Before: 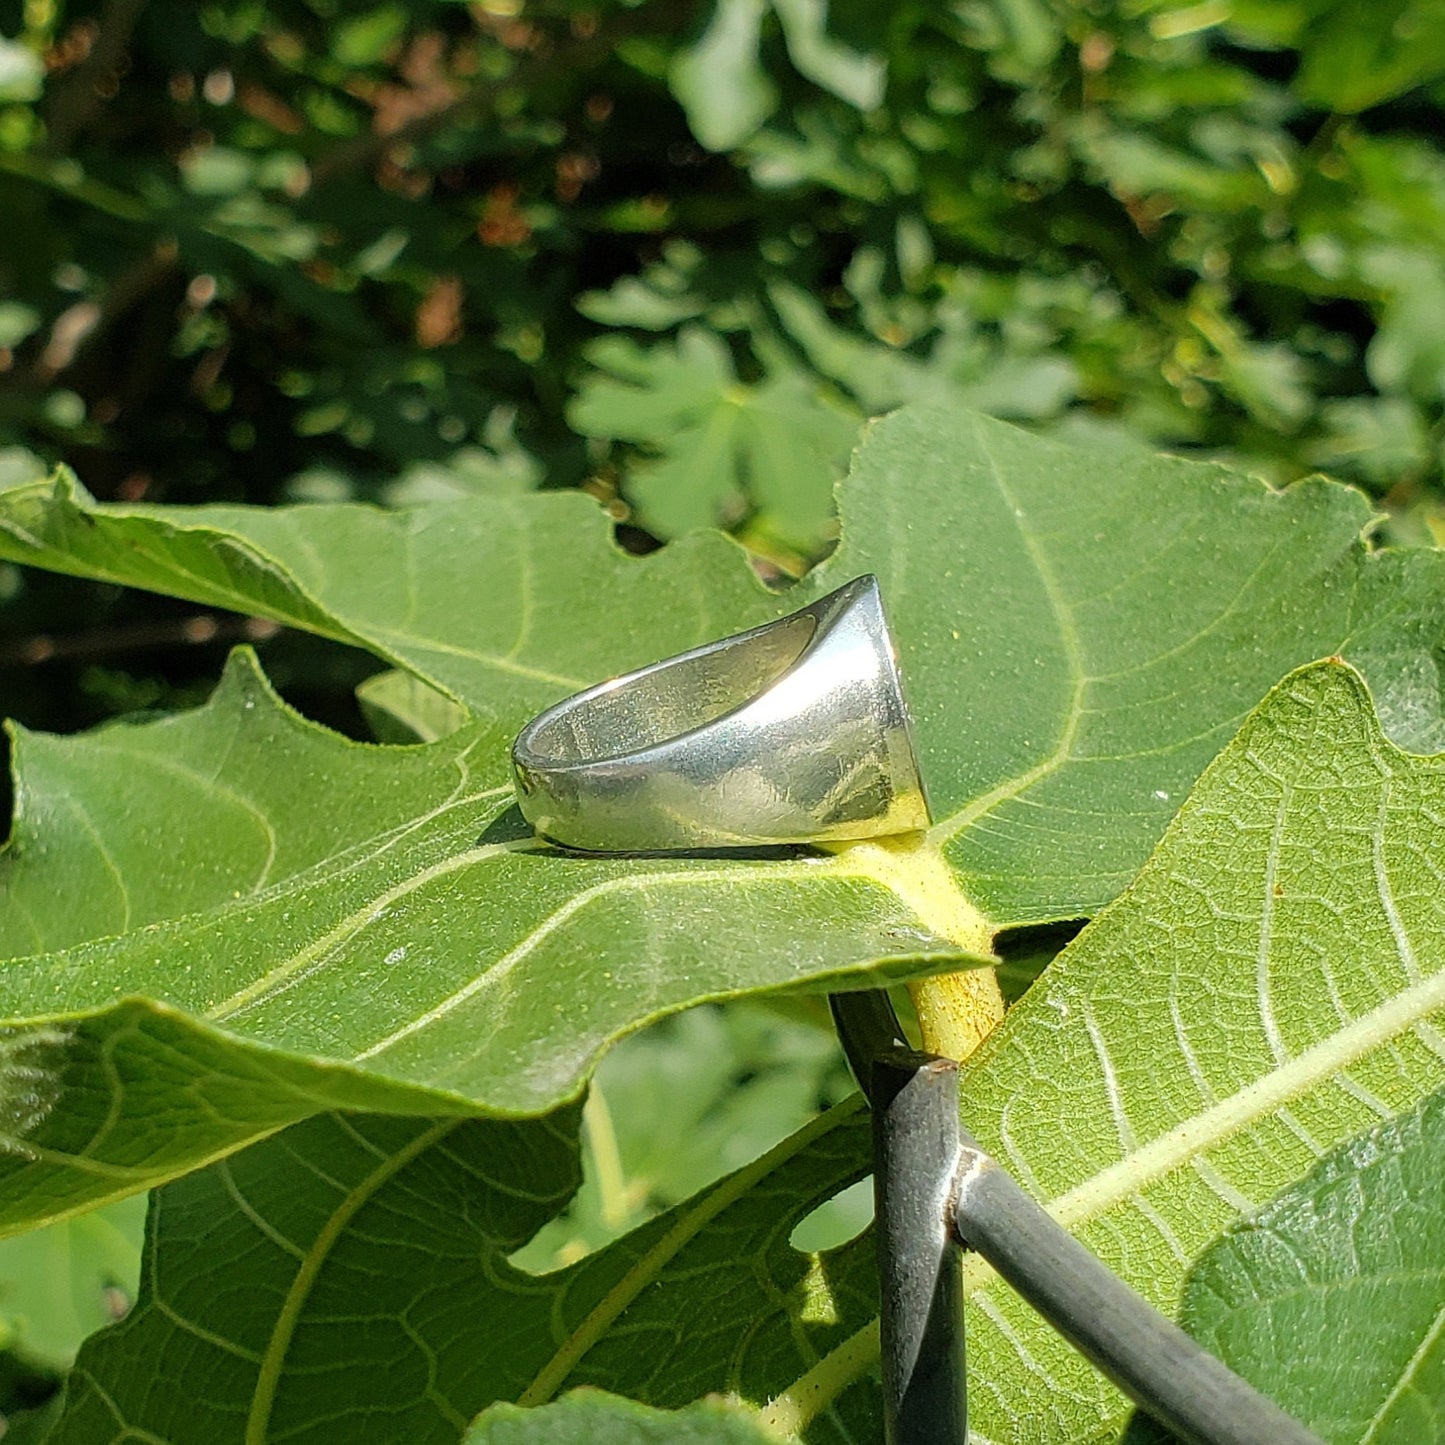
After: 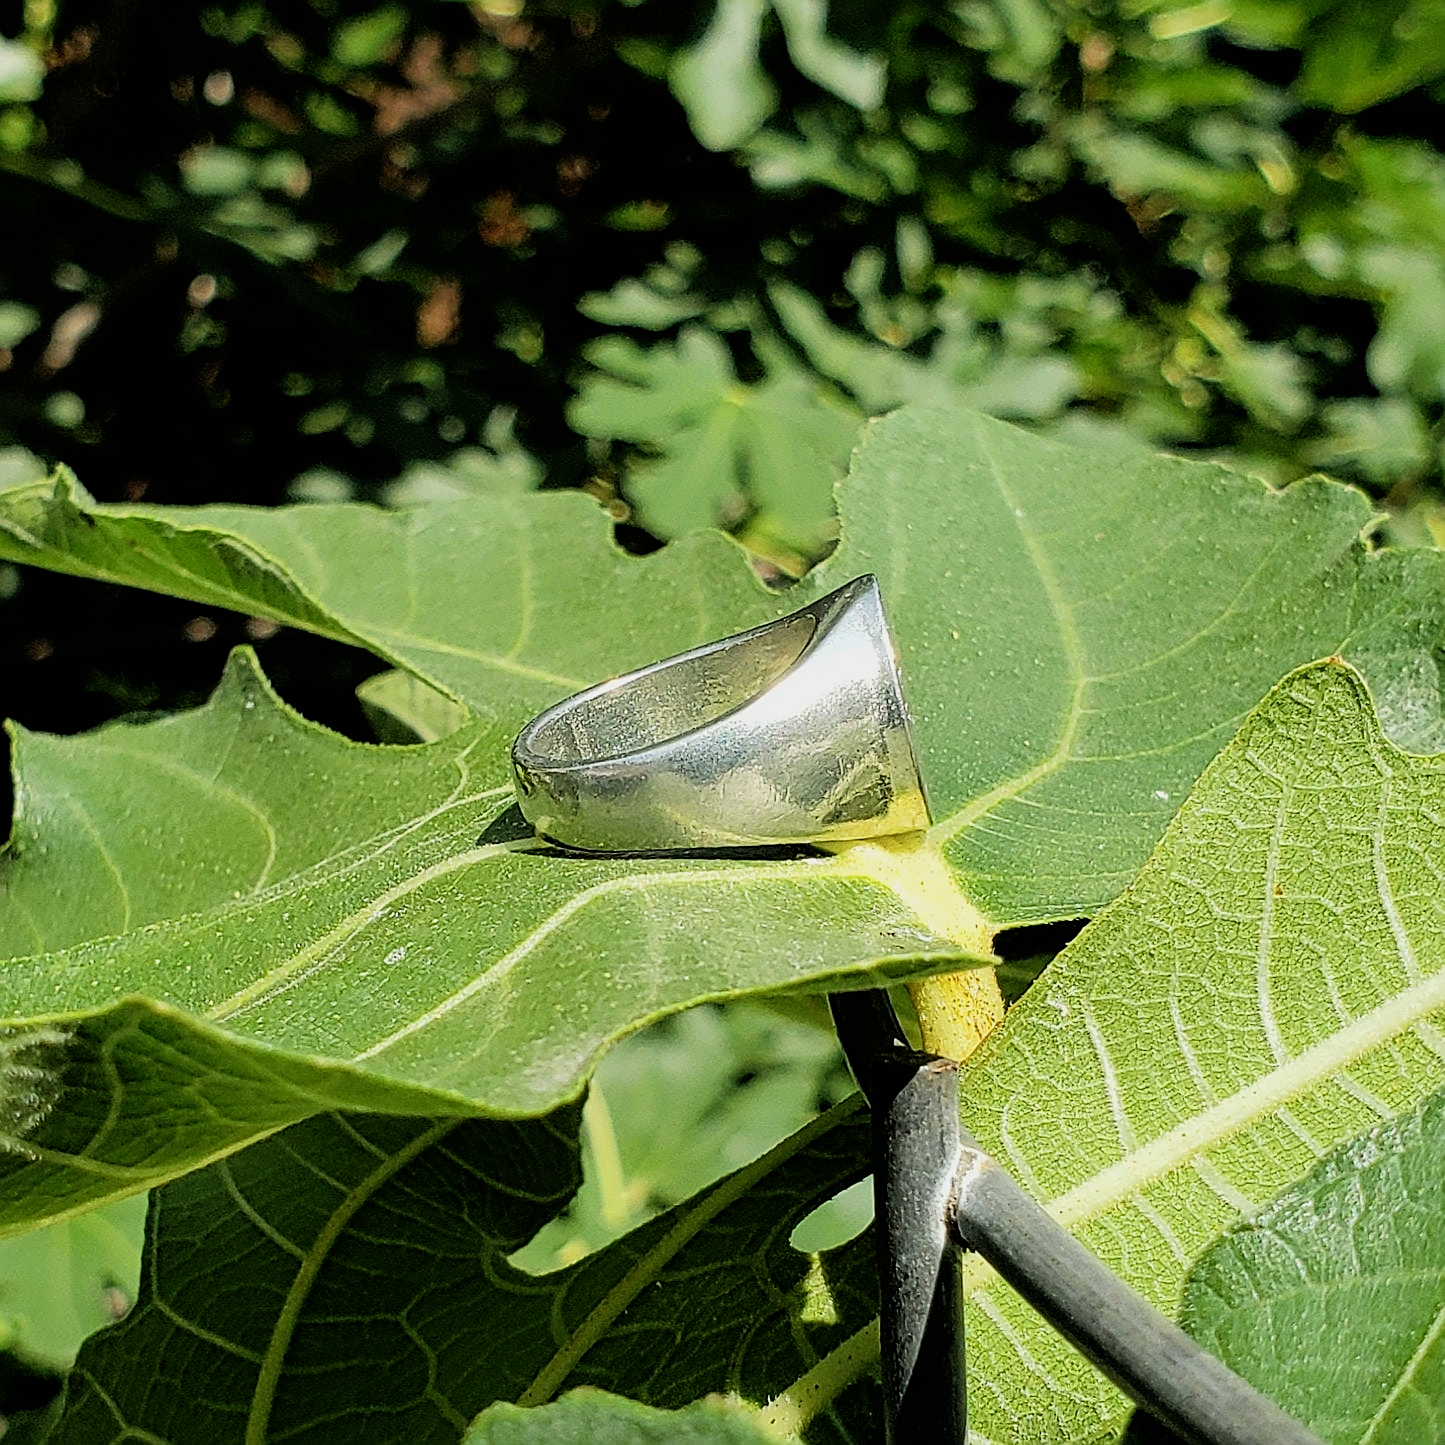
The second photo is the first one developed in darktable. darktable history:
sharpen: on, module defaults
filmic rgb: black relative exposure -5 EV, white relative exposure 3.5 EV, hardness 3.19, contrast 1.4, highlights saturation mix -30%
